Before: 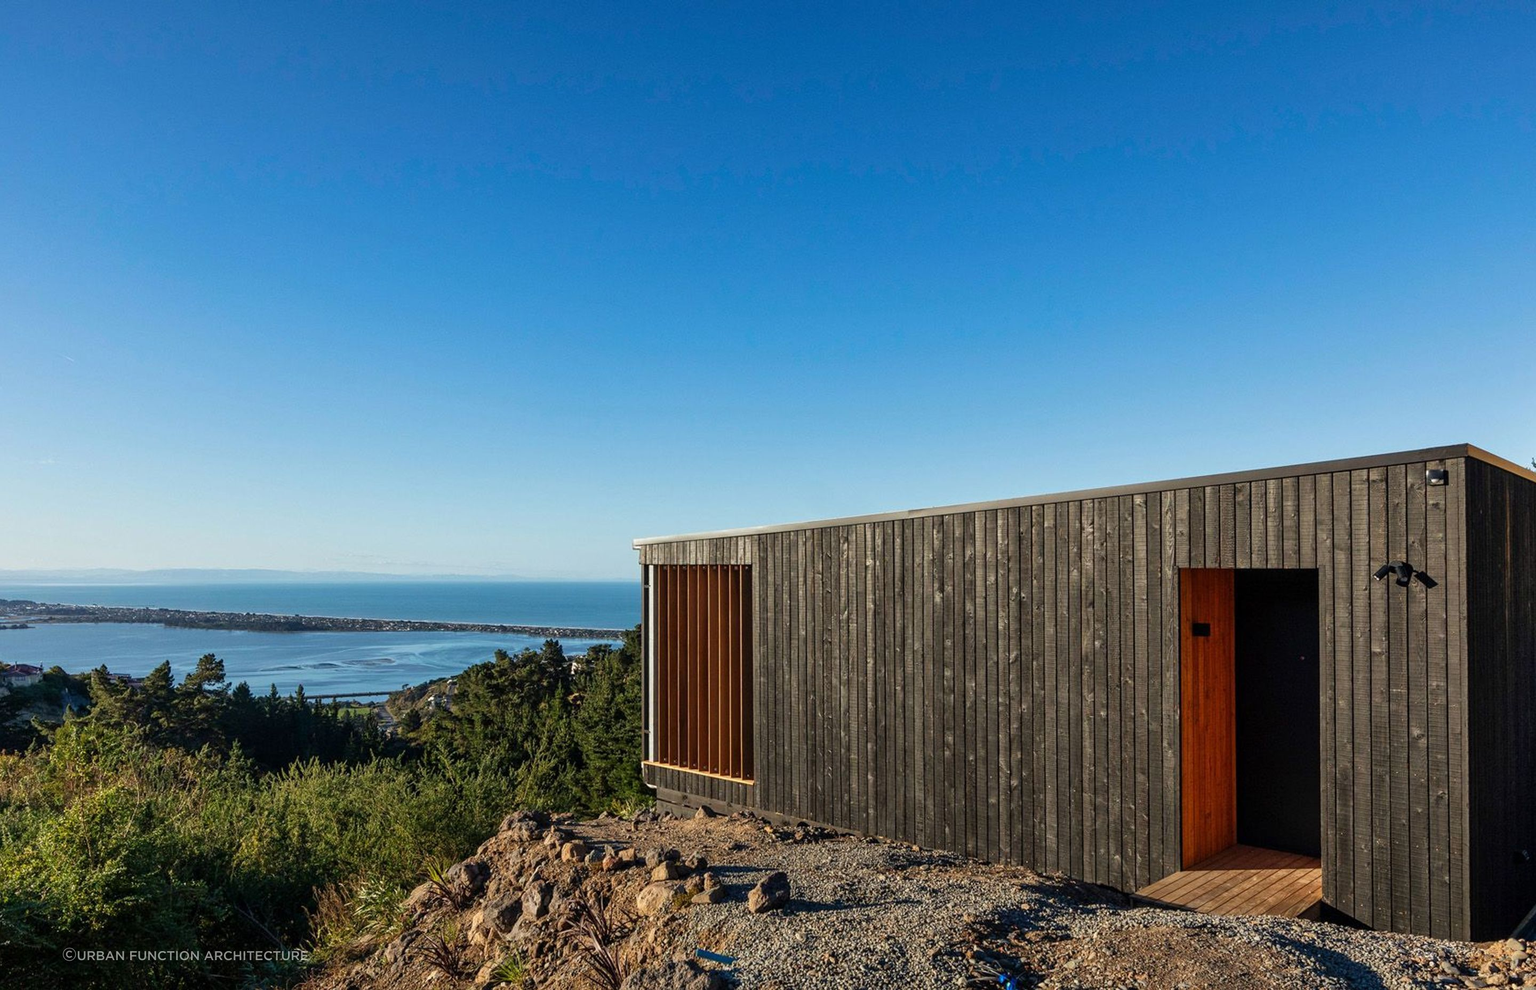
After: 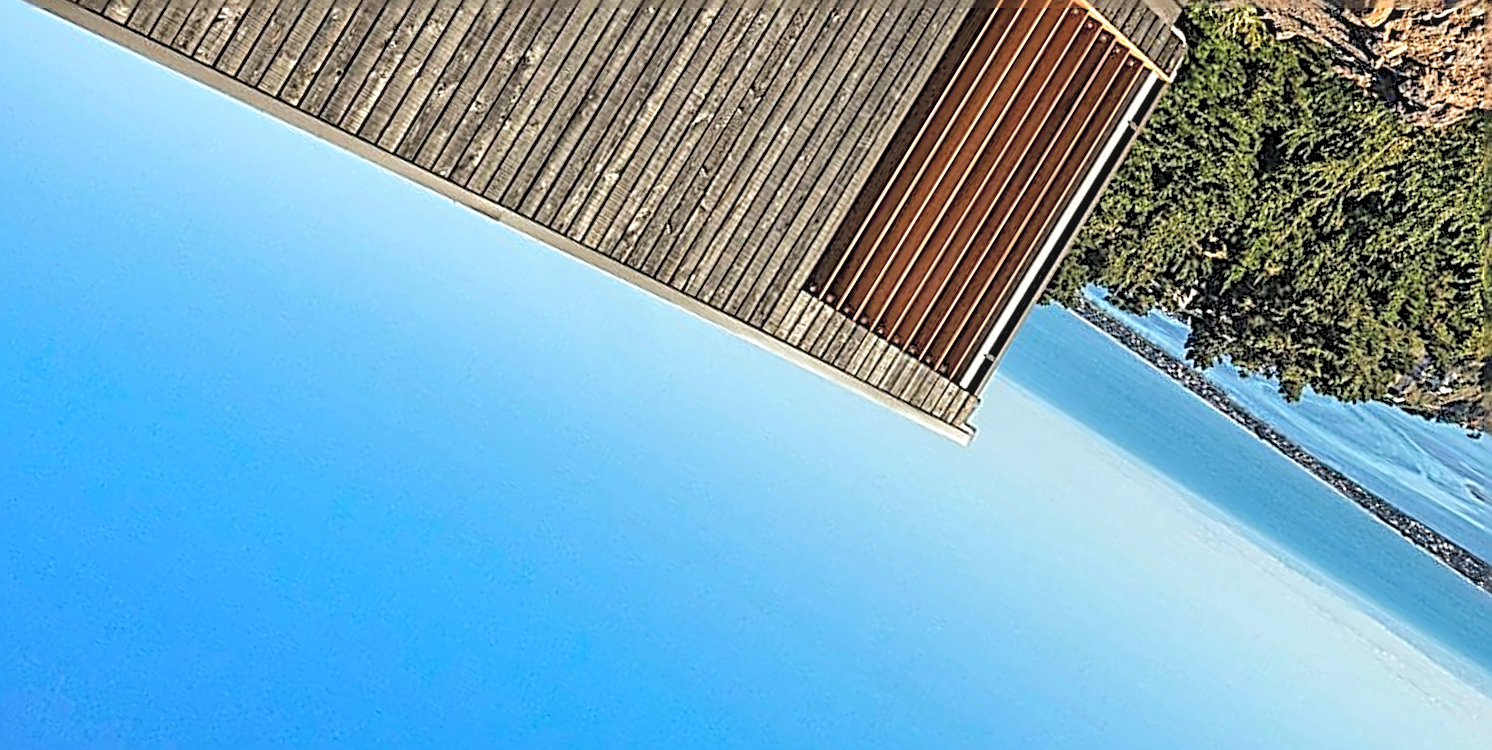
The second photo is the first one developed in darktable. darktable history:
sharpen: radius 3.166, amount 1.718
local contrast: on, module defaults
contrast brightness saturation: brightness 0.277
crop and rotate: angle 148.37°, left 9.173%, top 15.559%, right 4.537%, bottom 17.116%
color balance rgb: perceptual saturation grading › global saturation 0.761%, perceptual brilliance grading › mid-tones 9.718%, perceptual brilliance grading › shadows 15.269%
exposure: exposure 0.201 EV, compensate highlight preservation false
shadows and highlights: low approximation 0.01, soften with gaussian
